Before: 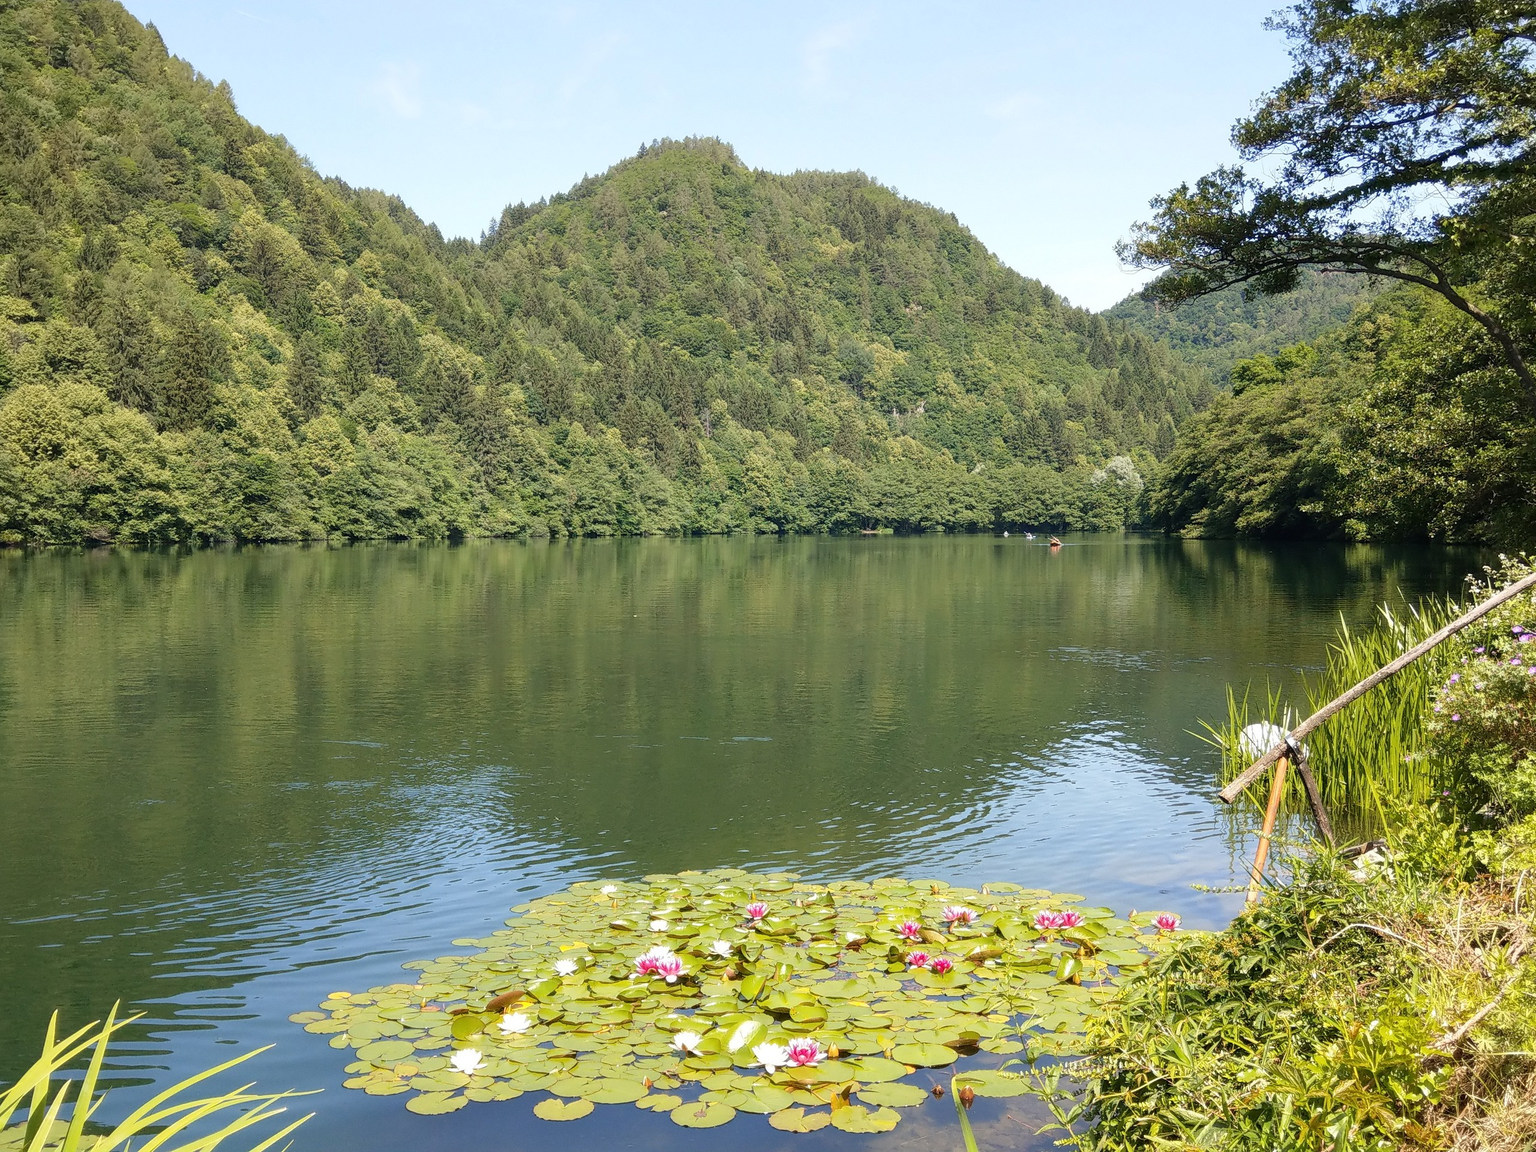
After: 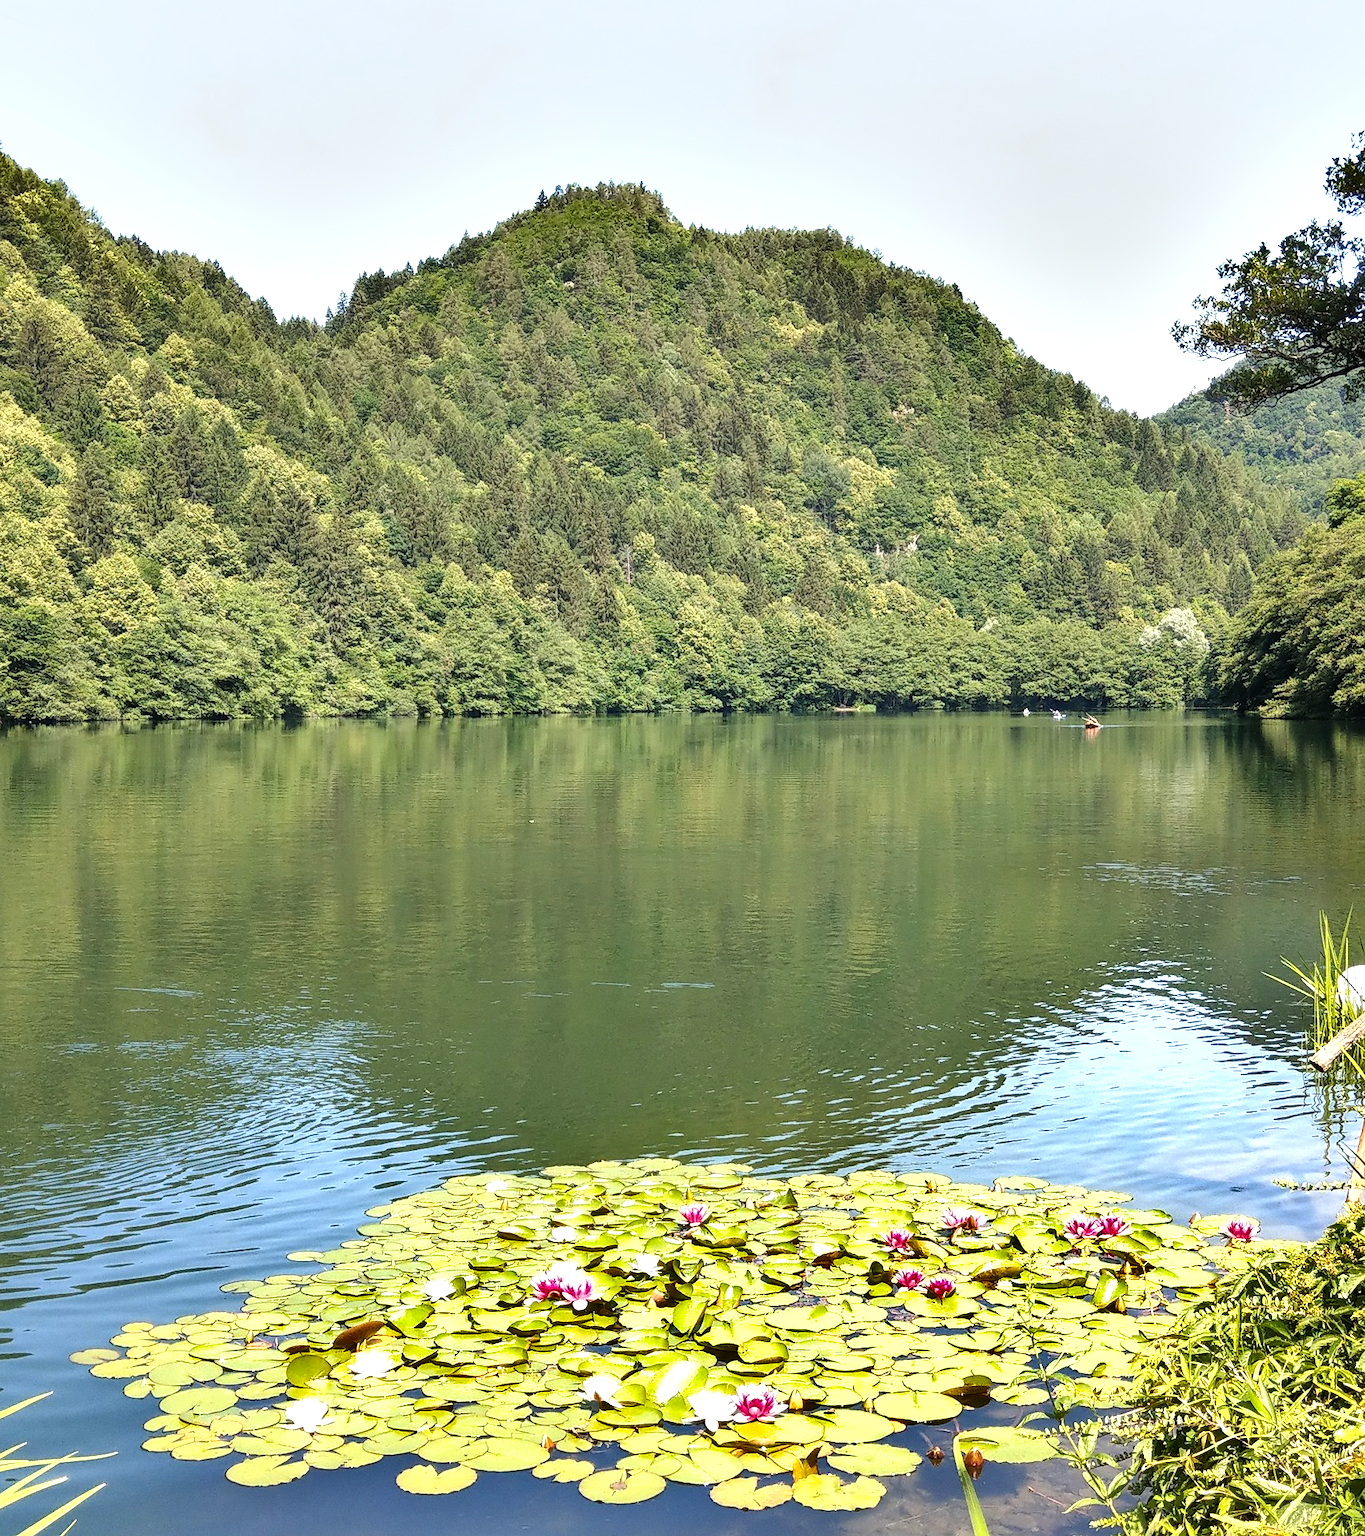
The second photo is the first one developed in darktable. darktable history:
tone equalizer: -8 EV -0.77 EV, -7 EV -0.701 EV, -6 EV -0.613 EV, -5 EV -0.41 EV, -3 EV 0.385 EV, -2 EV 0.6 EV, -1 EV 0.686 EV, +0 EV 0.757 EV
shadows and highlights: shadows 59.94, highlights -60.5, soften with gaussian
crop: left 15.409%, right 17.909%
